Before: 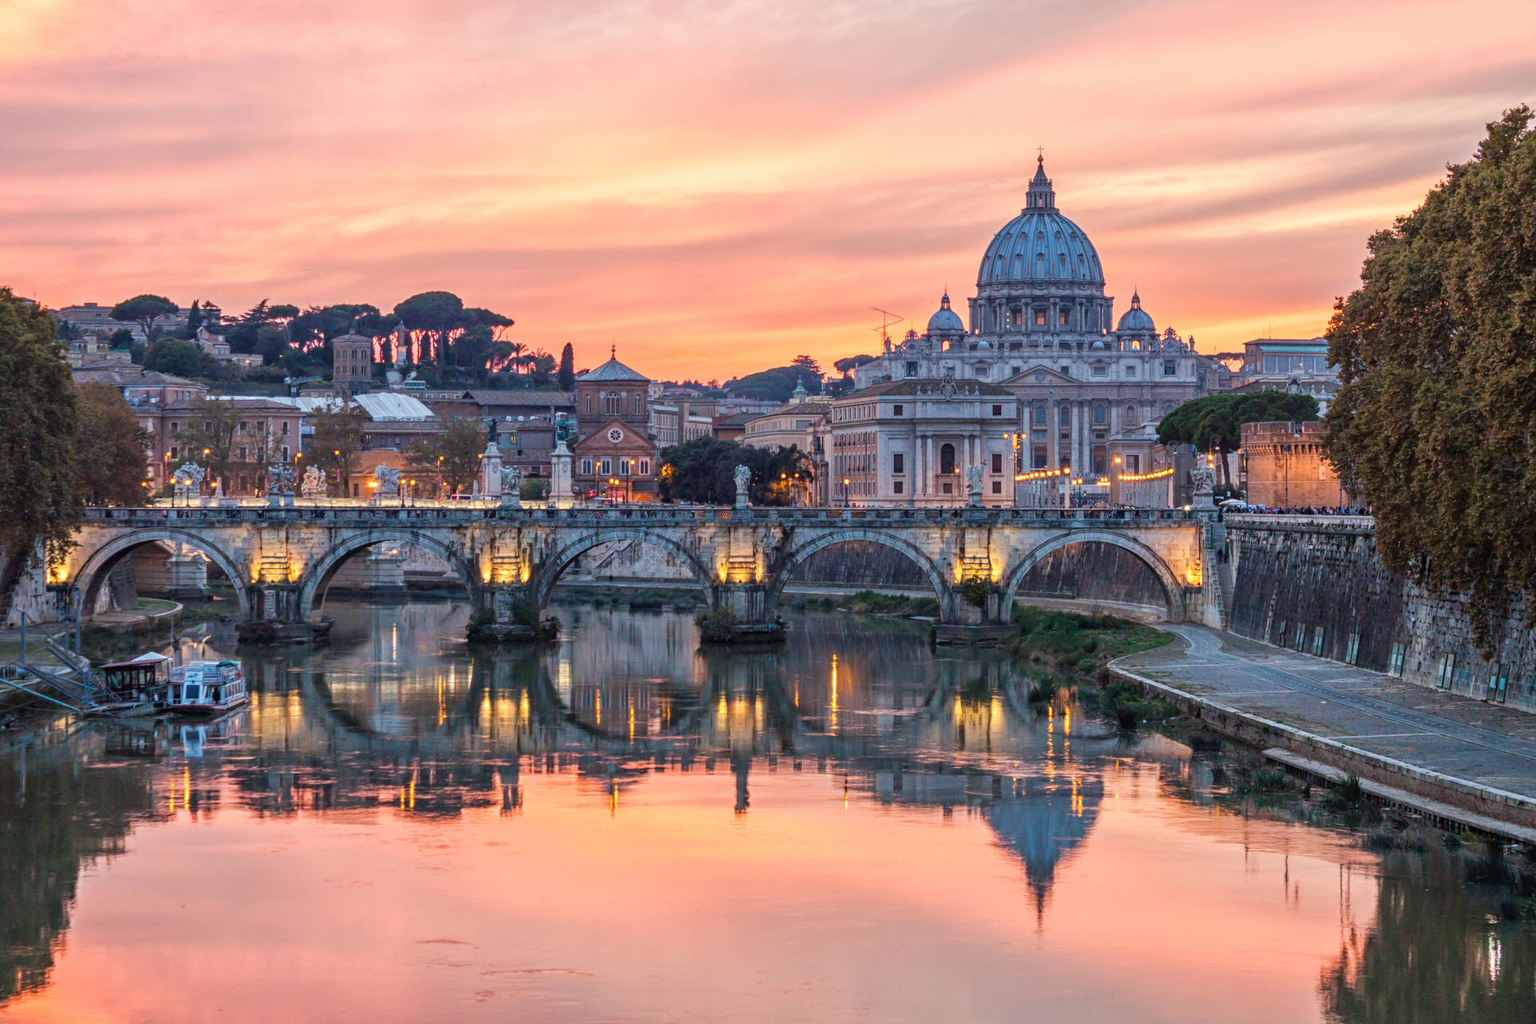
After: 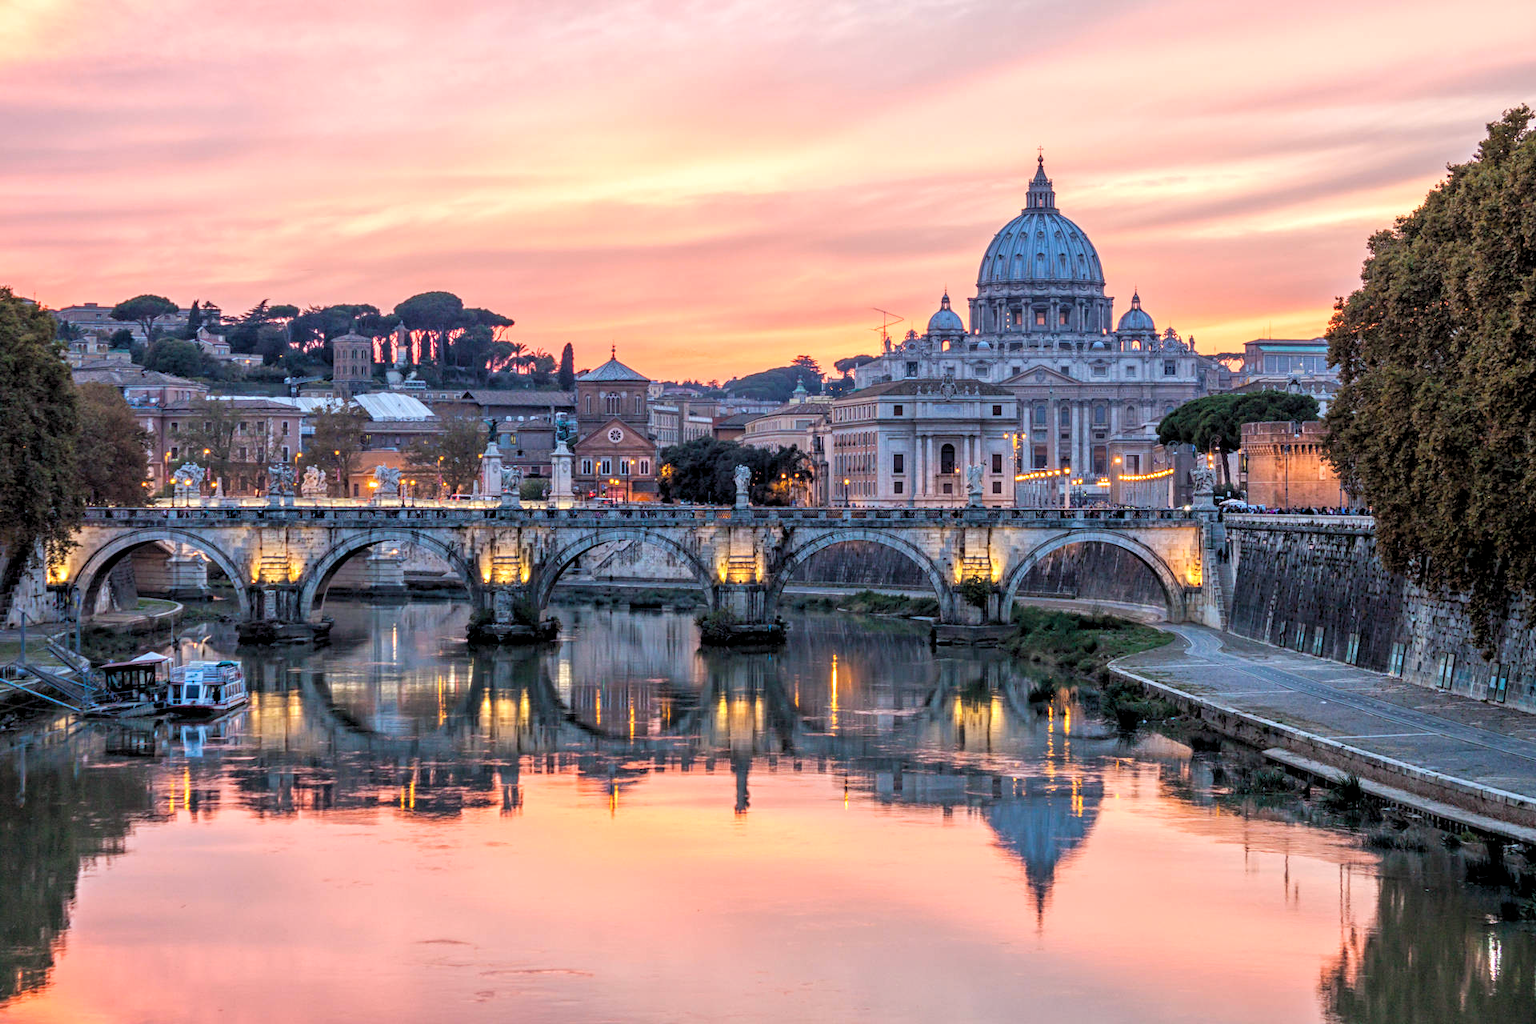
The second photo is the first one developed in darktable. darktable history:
white balance: red 0.974, blue 1.044
rgb levels: levels [[0.01, 0.419, 0.839], [0, 0.5, 1], [0, 0.5, 1]]
